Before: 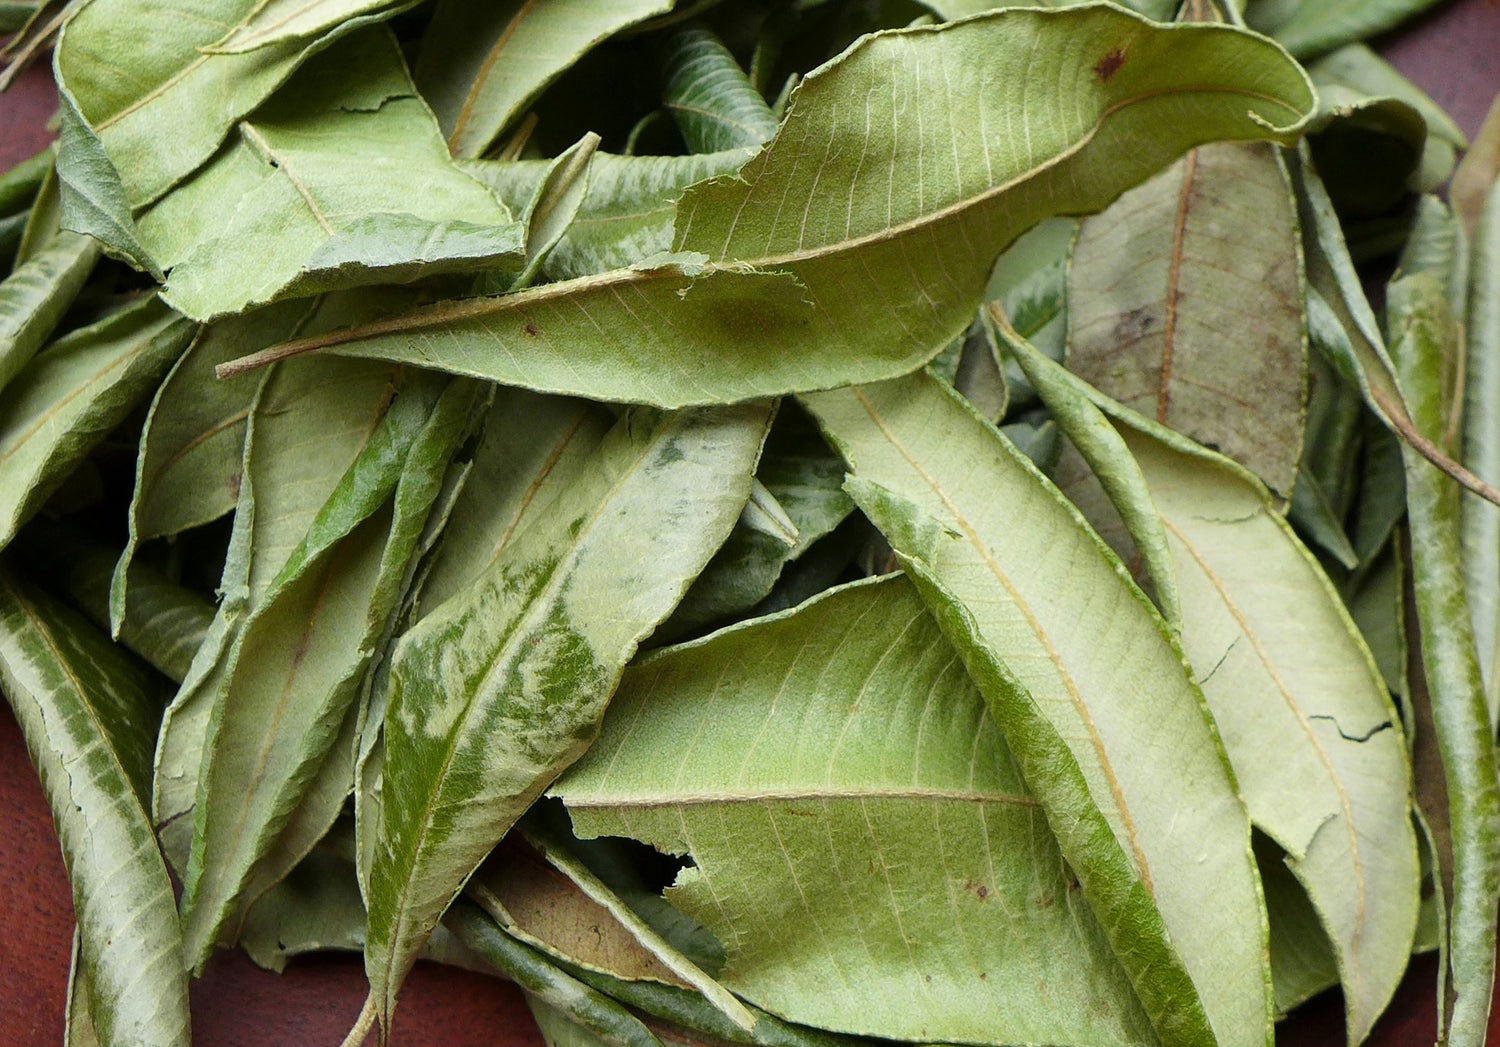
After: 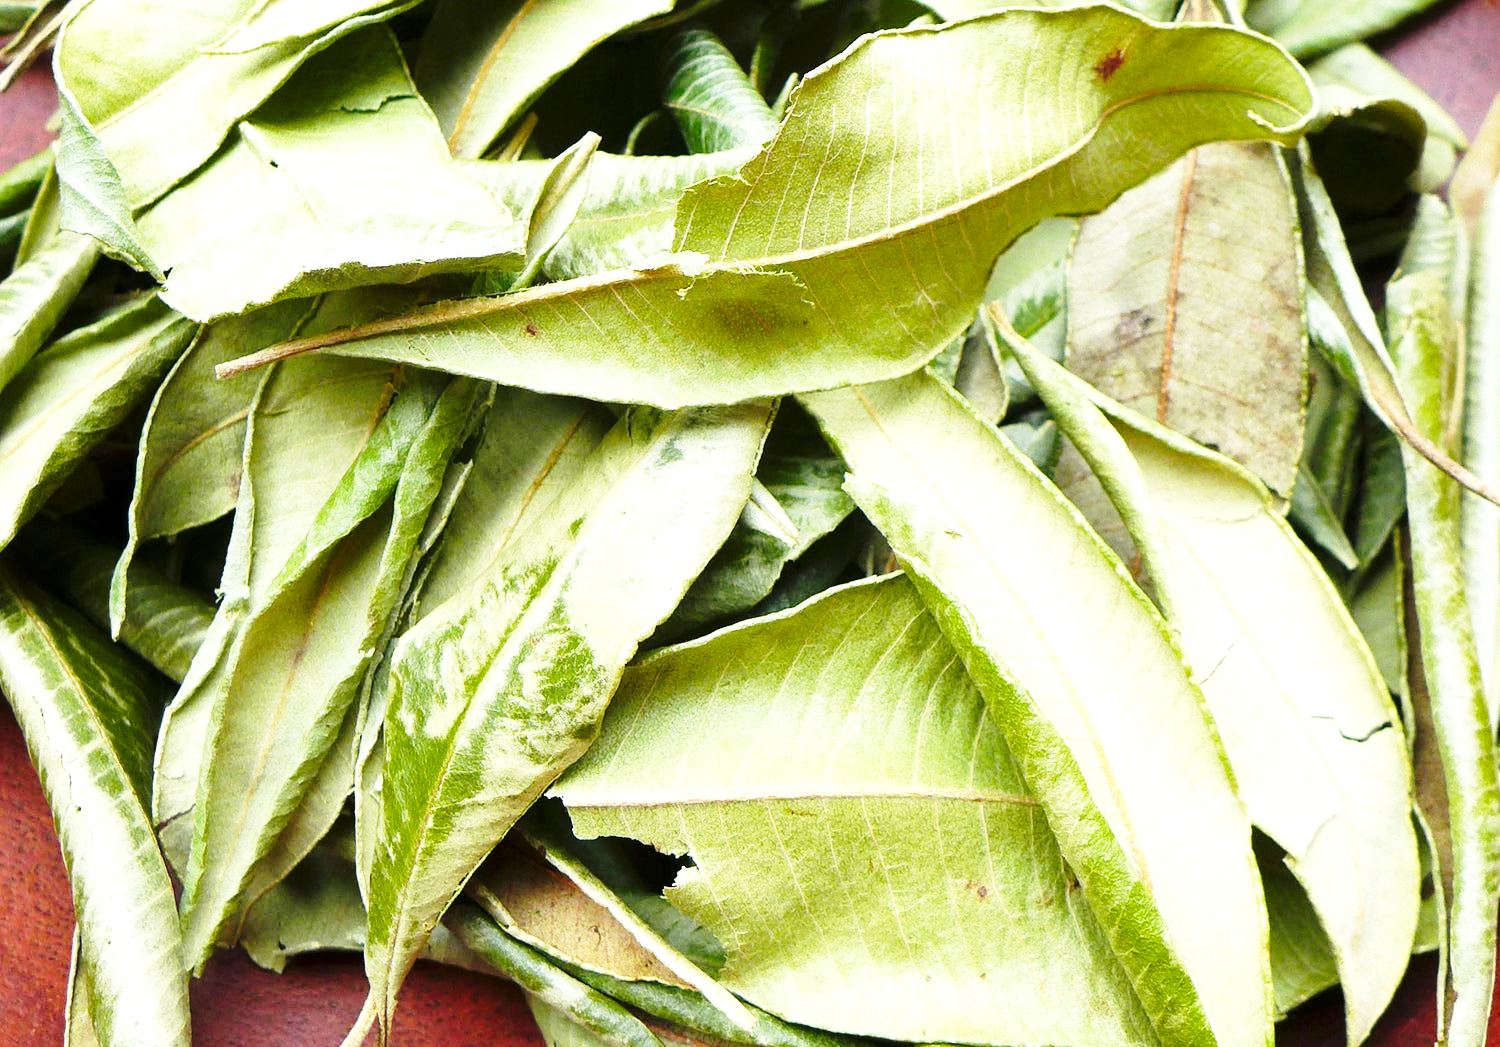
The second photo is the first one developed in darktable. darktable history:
exposure: exposure 0.943 EV, compensate highlight preservation false
base curve: curves: ch0 [(0, 0) (0.028, 0.03) (0.121, 0.232) (0.46, 0.748) (0.859, 0.968) (1, 1)], preserve colors none
